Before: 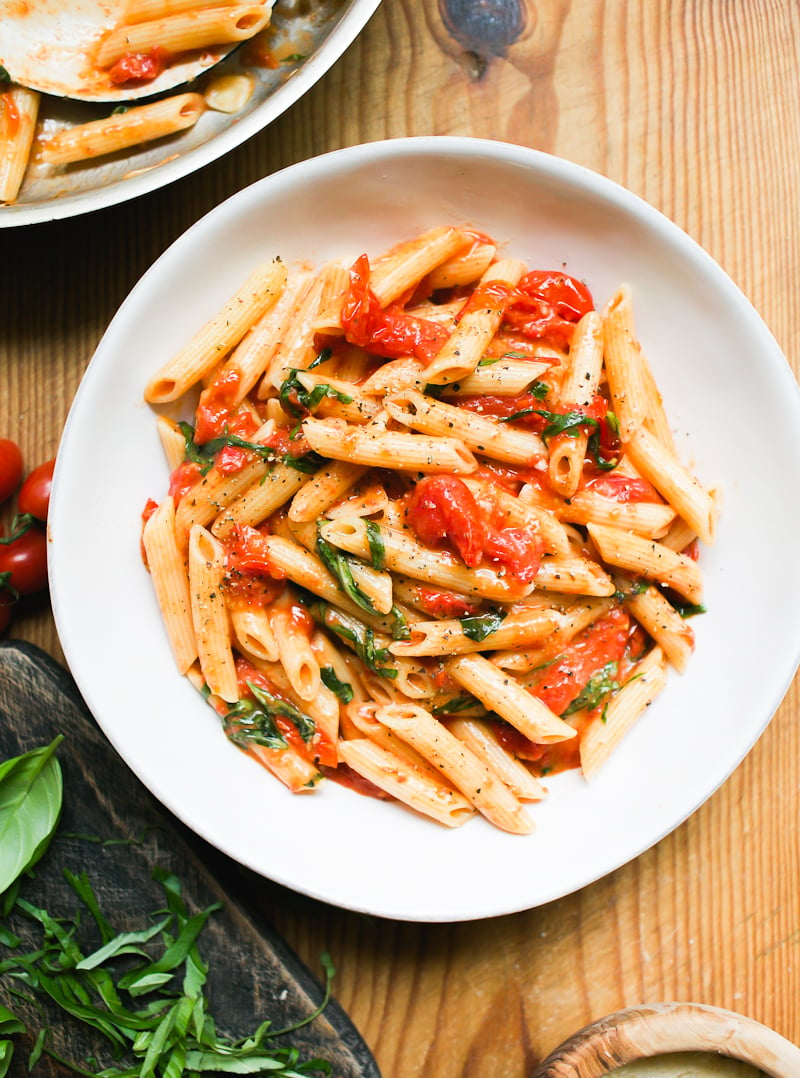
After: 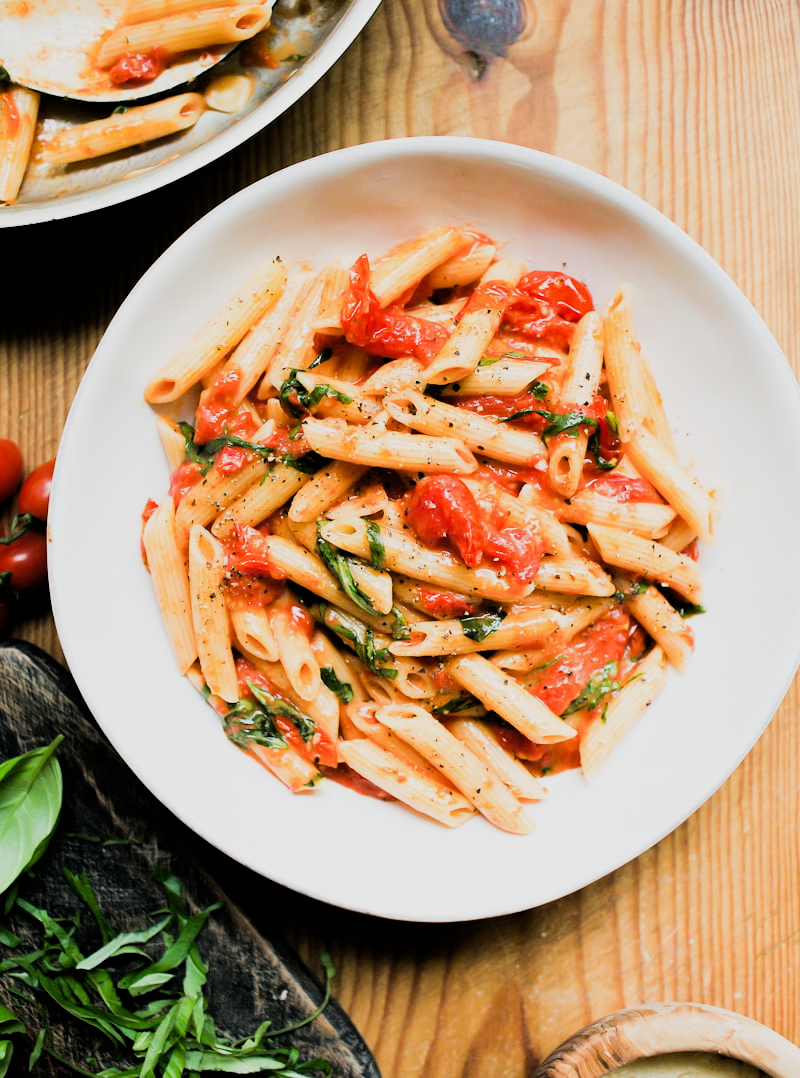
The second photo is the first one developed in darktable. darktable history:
exposure: exposure 0.207 EV, compensate highlight preservation false
filmic rgb: black relative exposure -5 EV, hardness 2.88, contrast 1.2, highlights saturation mix -30%
